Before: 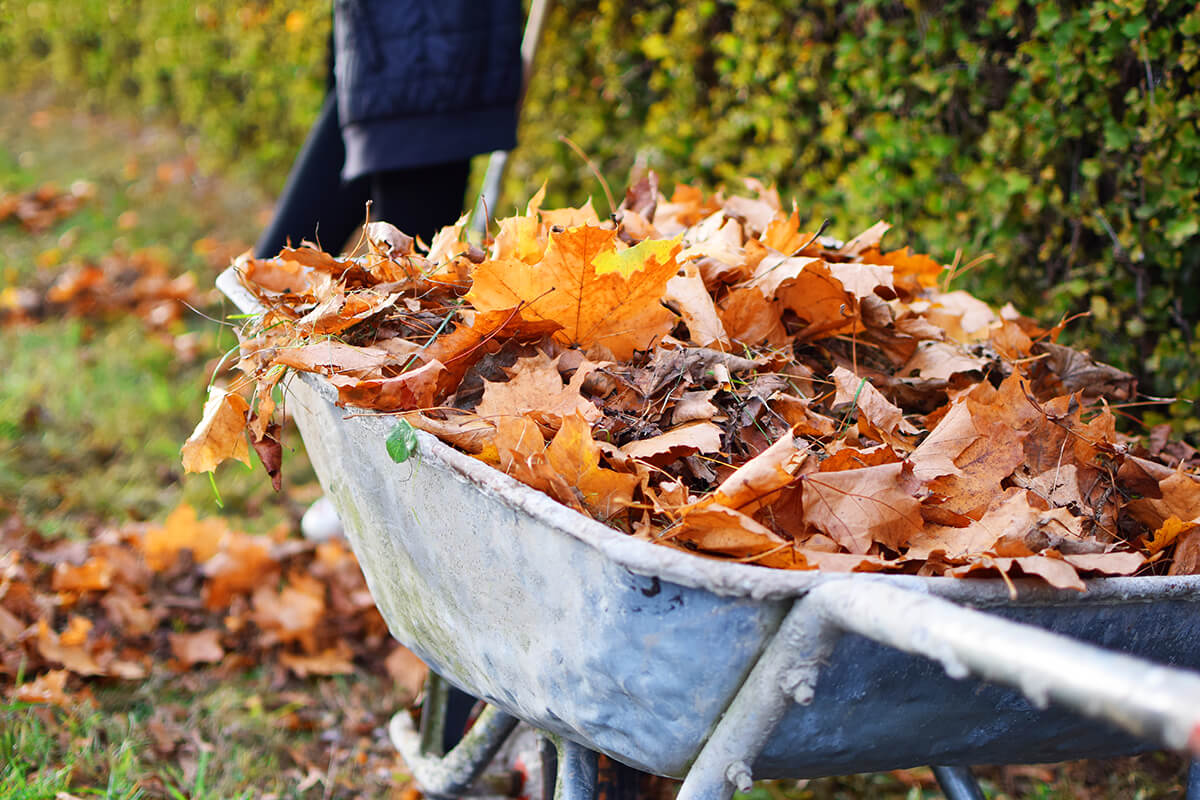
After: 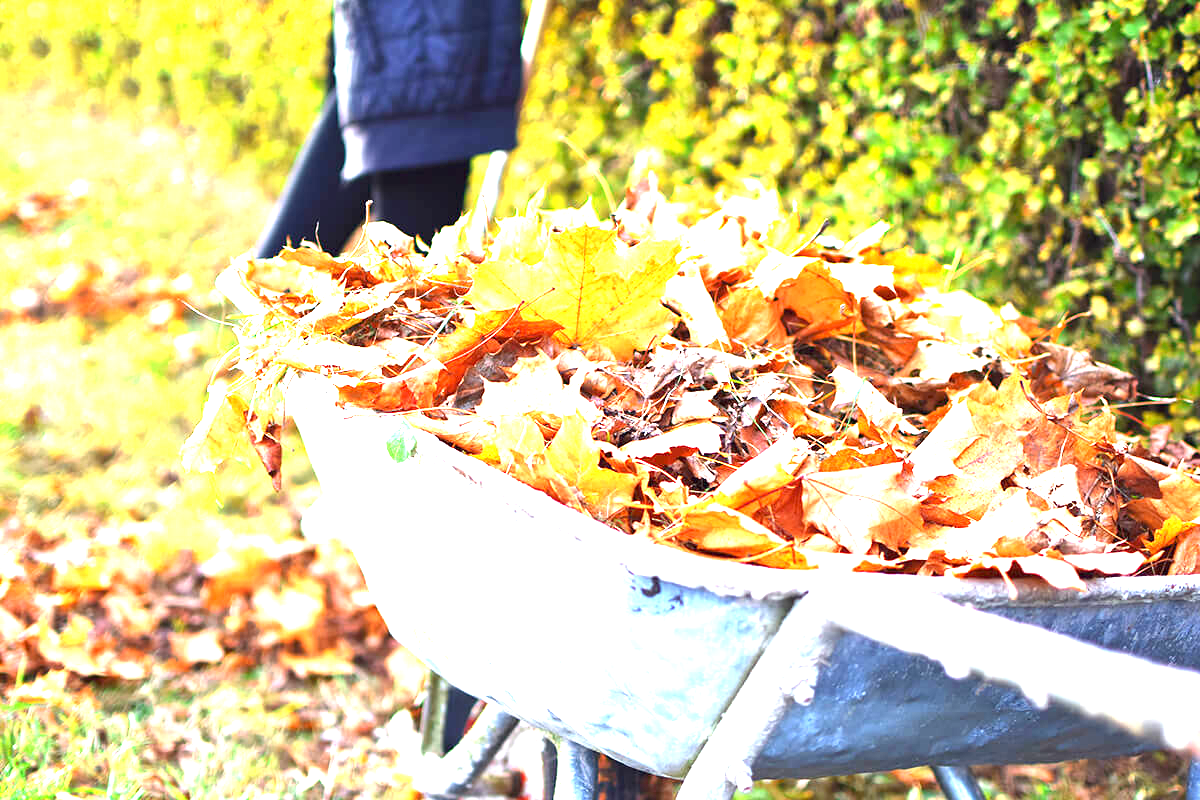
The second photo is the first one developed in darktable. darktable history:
exposure: exposure 2.223 EV, compensate highlight preservation false
